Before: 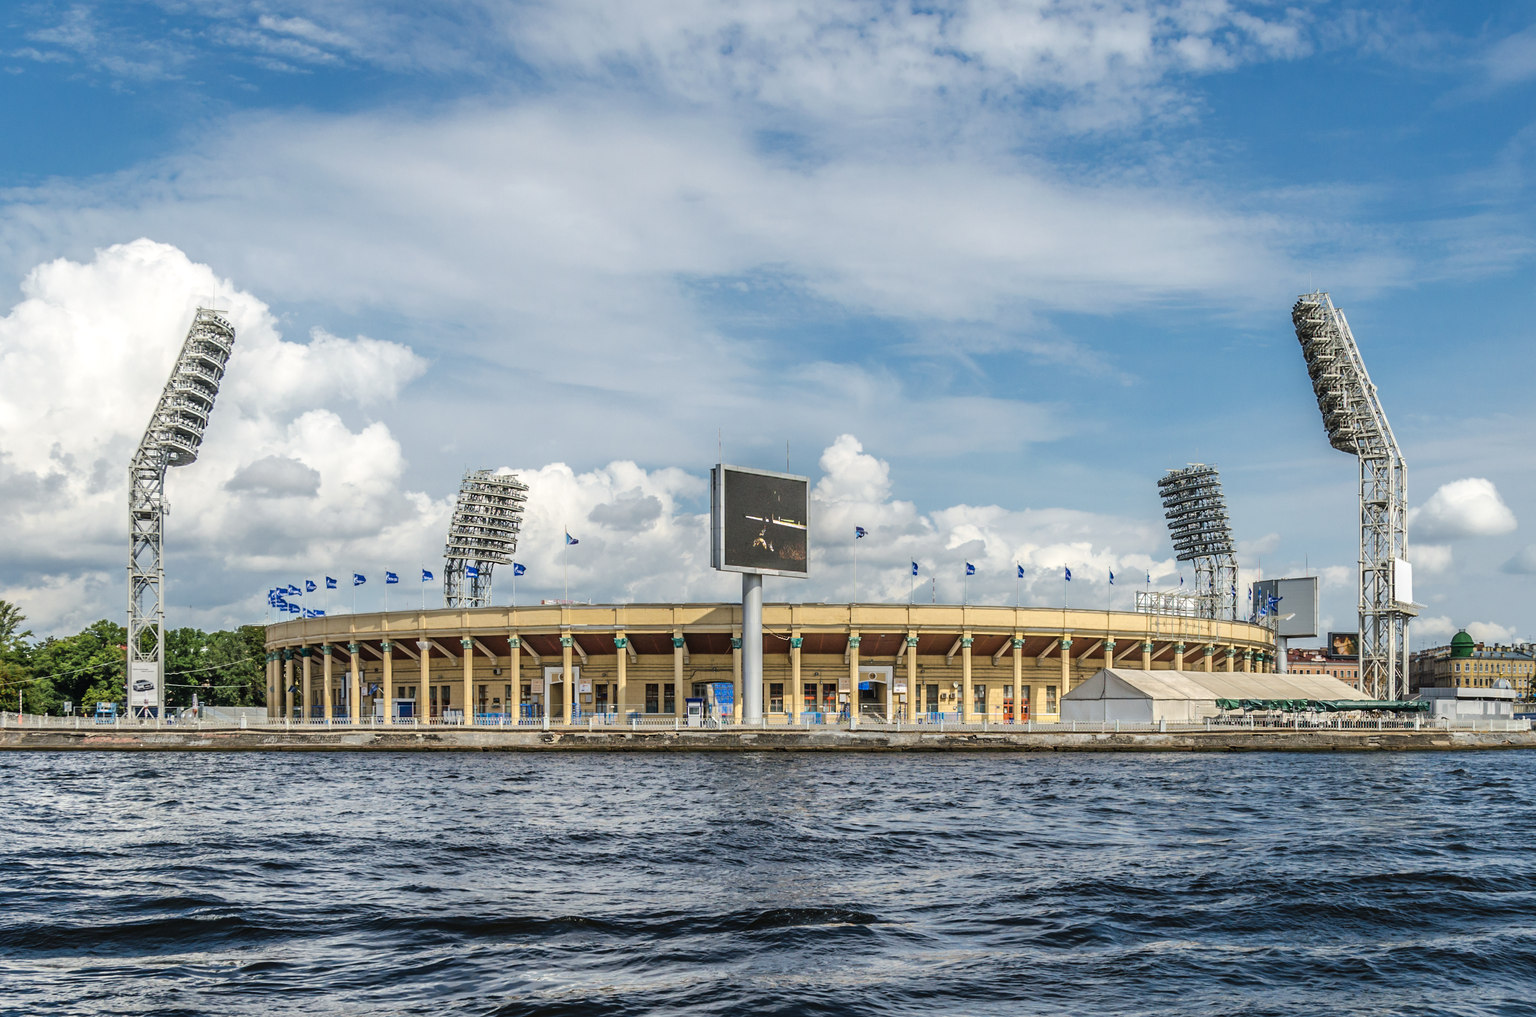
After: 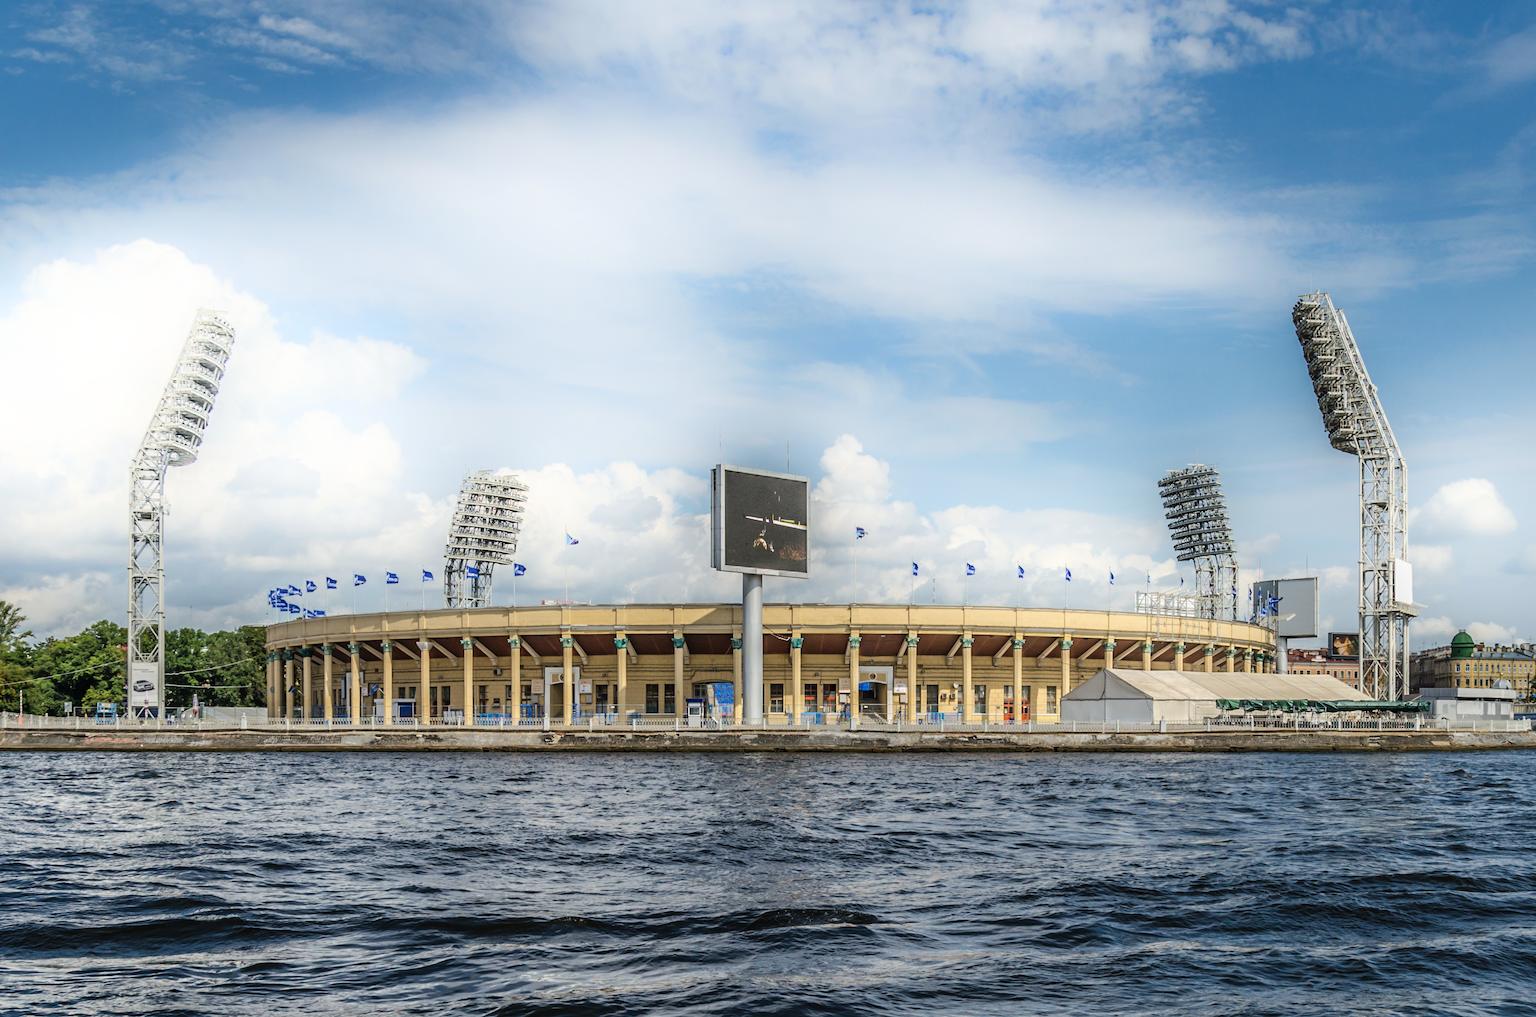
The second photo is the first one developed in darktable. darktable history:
exposure: black level correction 0.001, exposure -0.124 EV, compensate highlight preservation false
shadows and highlights: shadows -20.92, highlights 98.03, soften with gaussian
